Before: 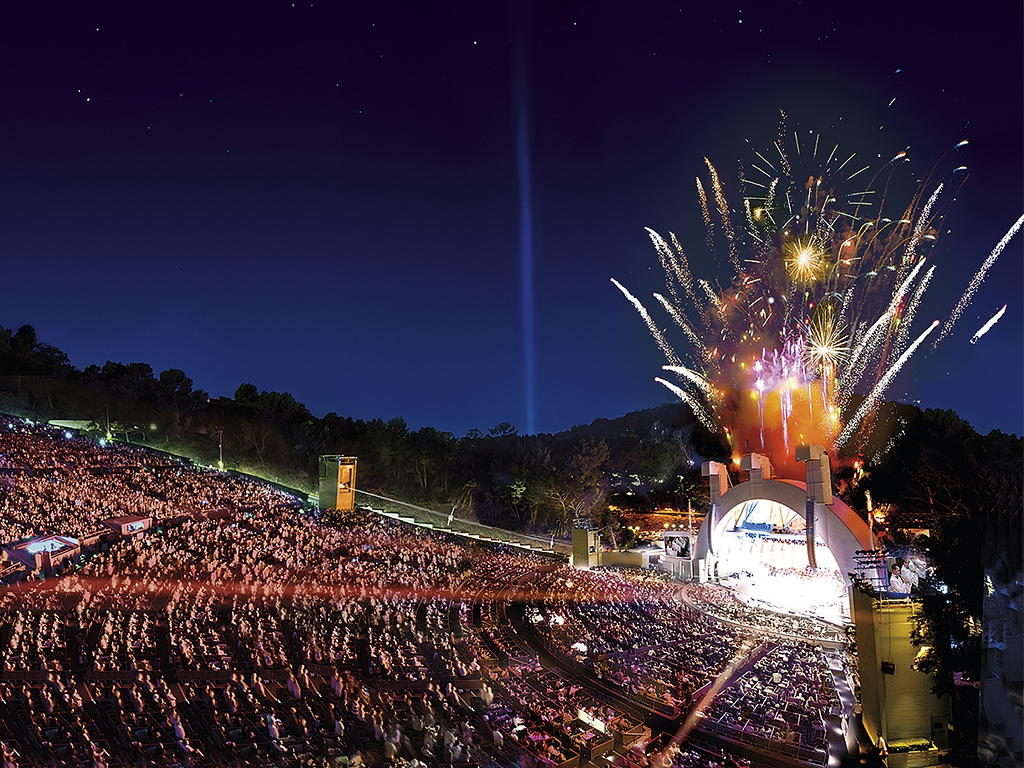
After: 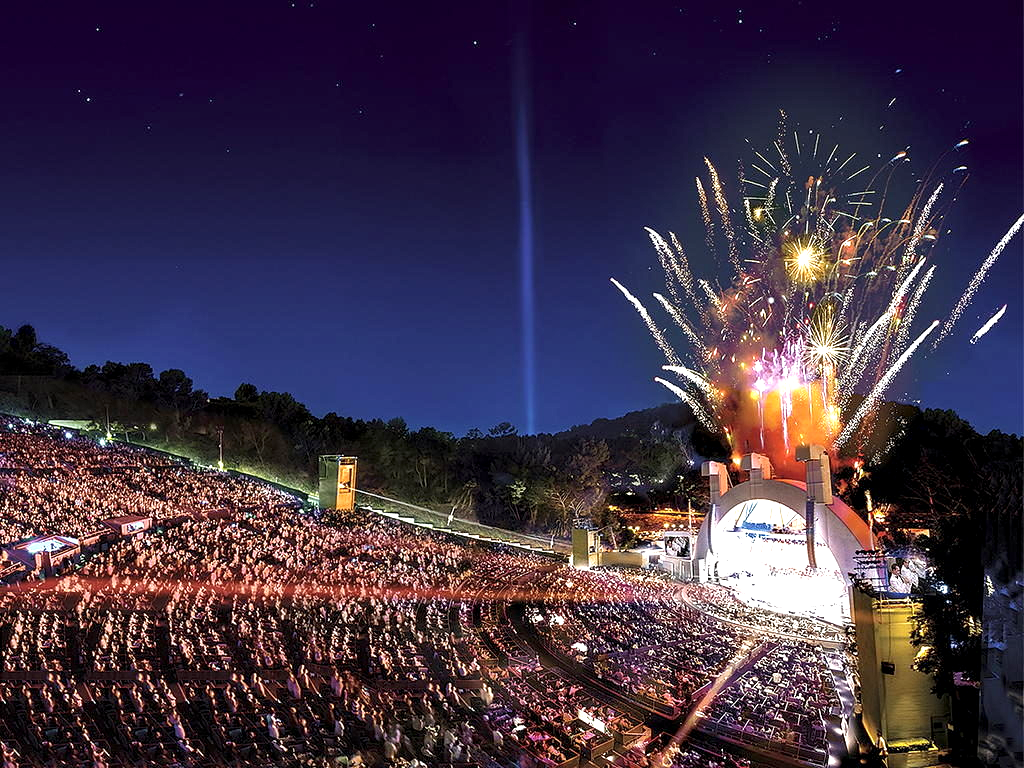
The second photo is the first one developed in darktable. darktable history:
local contrast: highlights 25%, shadows 73%, midtone range 0.747
exposure: exposure 0.601 EV, compensate exposure bias true, compensate highlight preservation false
